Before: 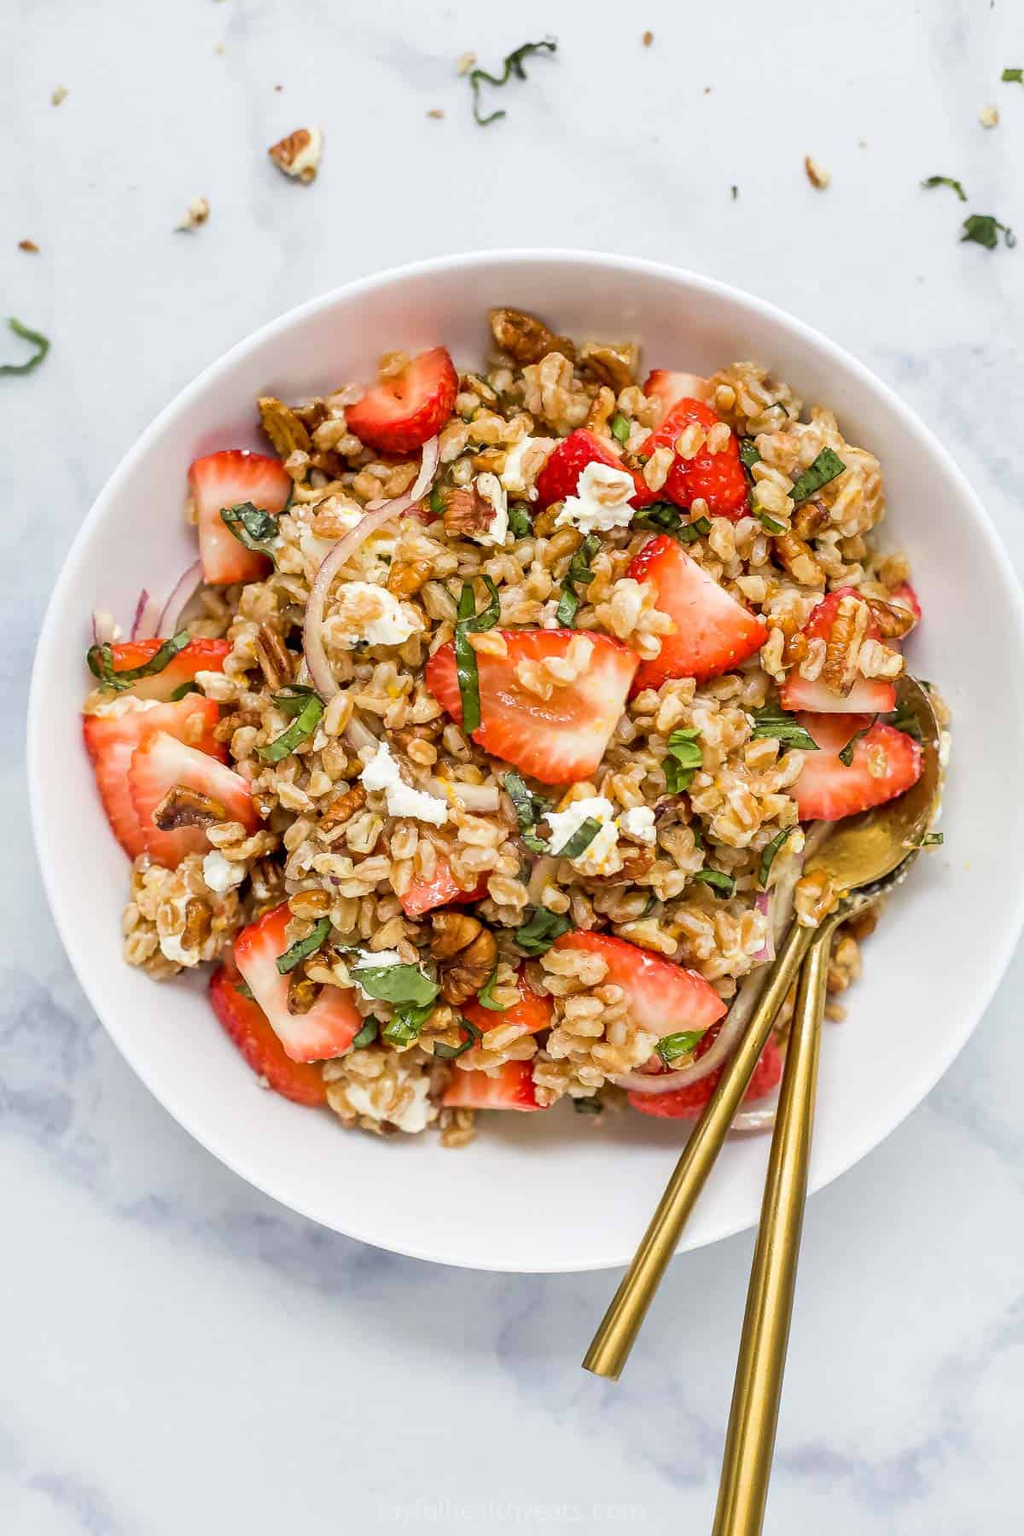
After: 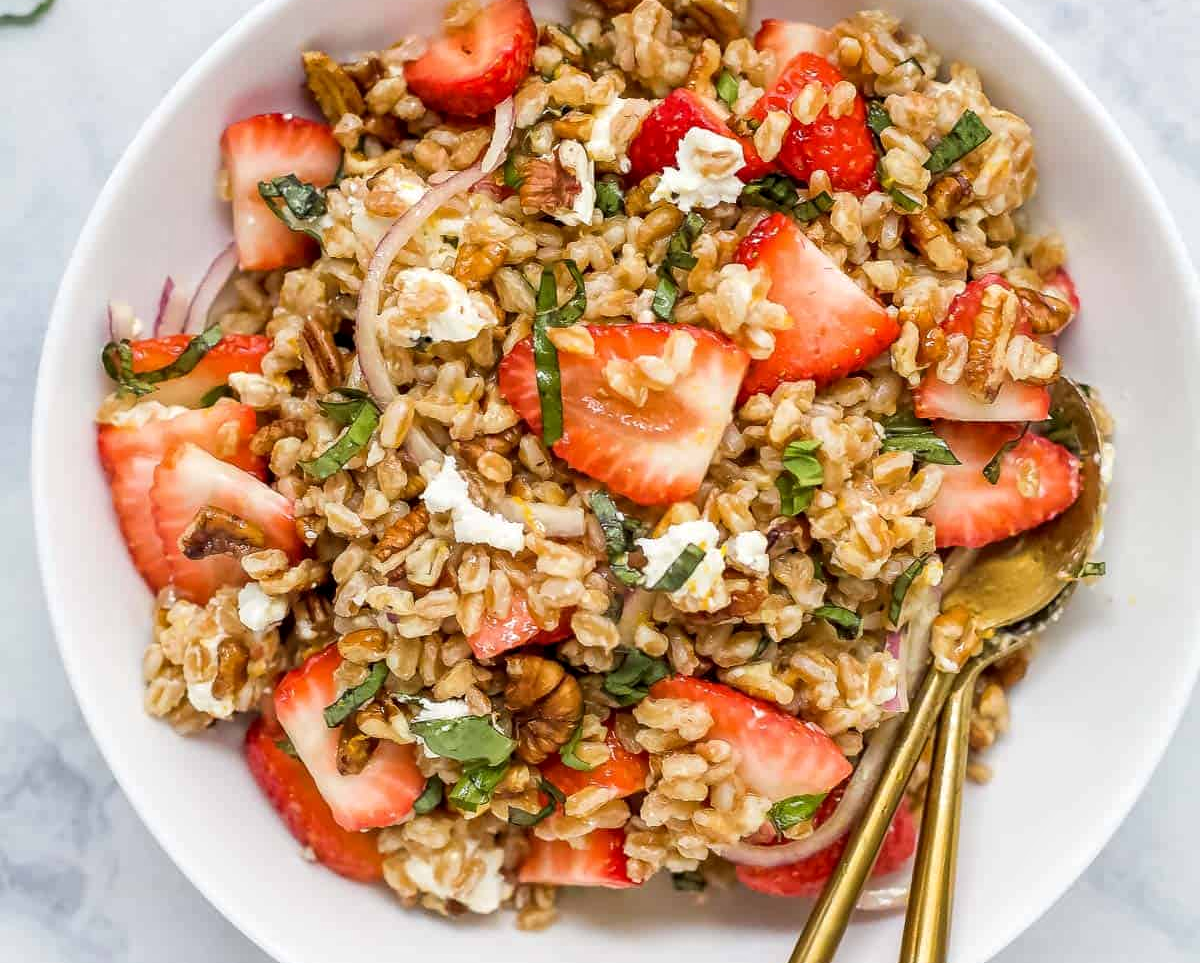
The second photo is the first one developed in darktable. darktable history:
crop and rotate: top 23.043%, bottom 23.437%
local contrast: highlights 100%, shadows 100%, detail 120%, midtone range 0.2
